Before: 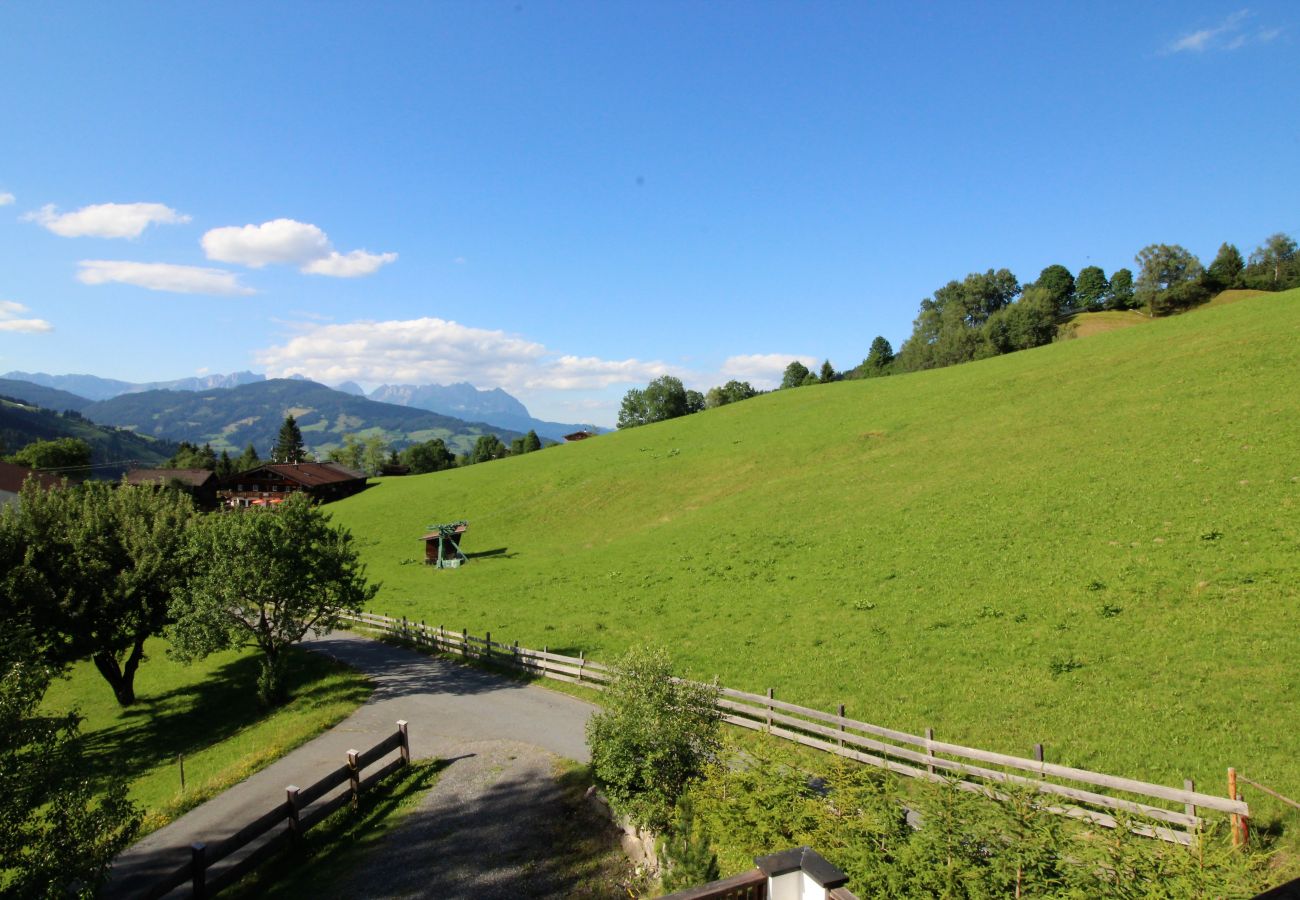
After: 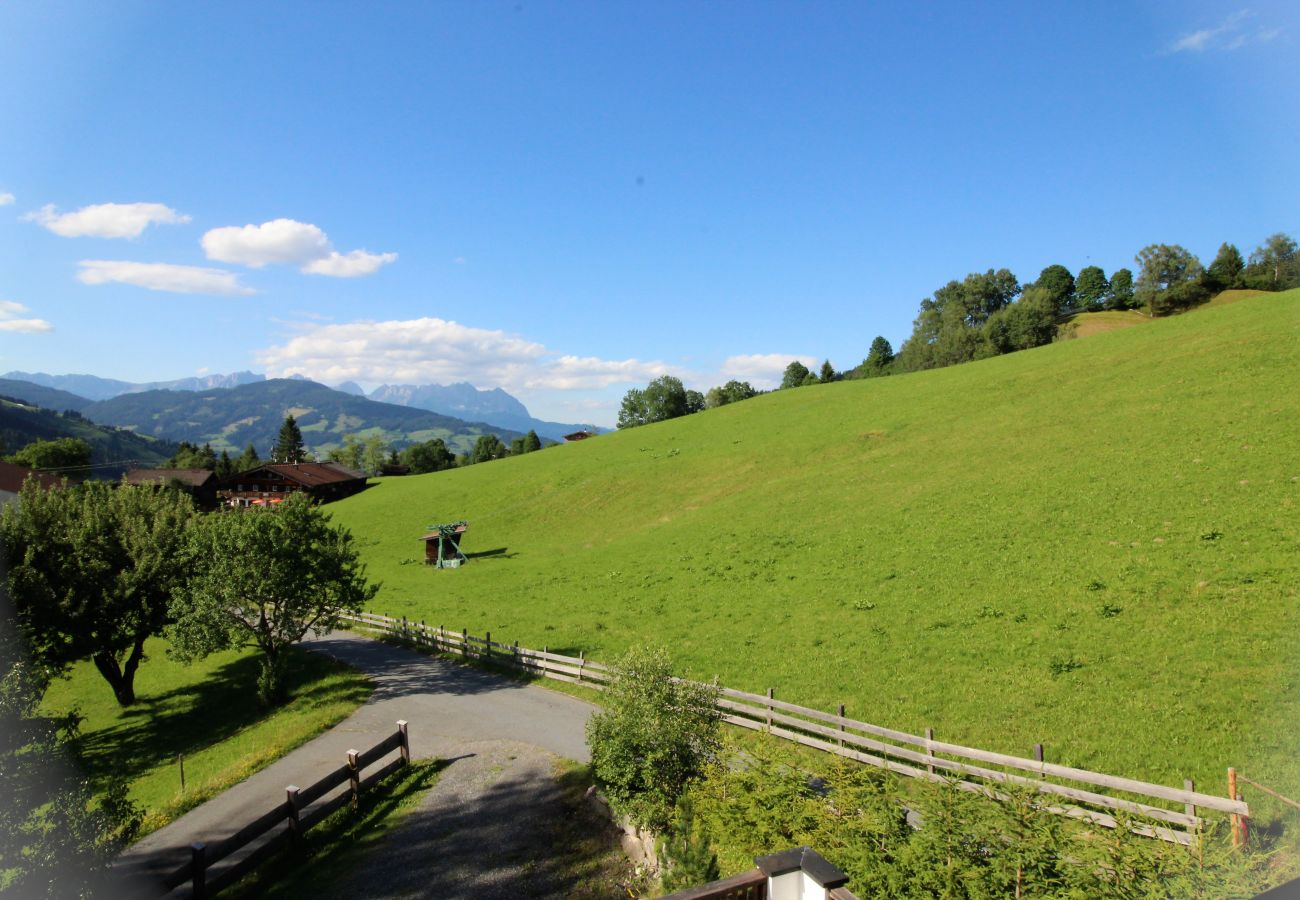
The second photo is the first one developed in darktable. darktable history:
vignetting: fall-off start 100%, brightness 0.3, saturation 0
rotate and perspective: crop left 0, crop top 0
